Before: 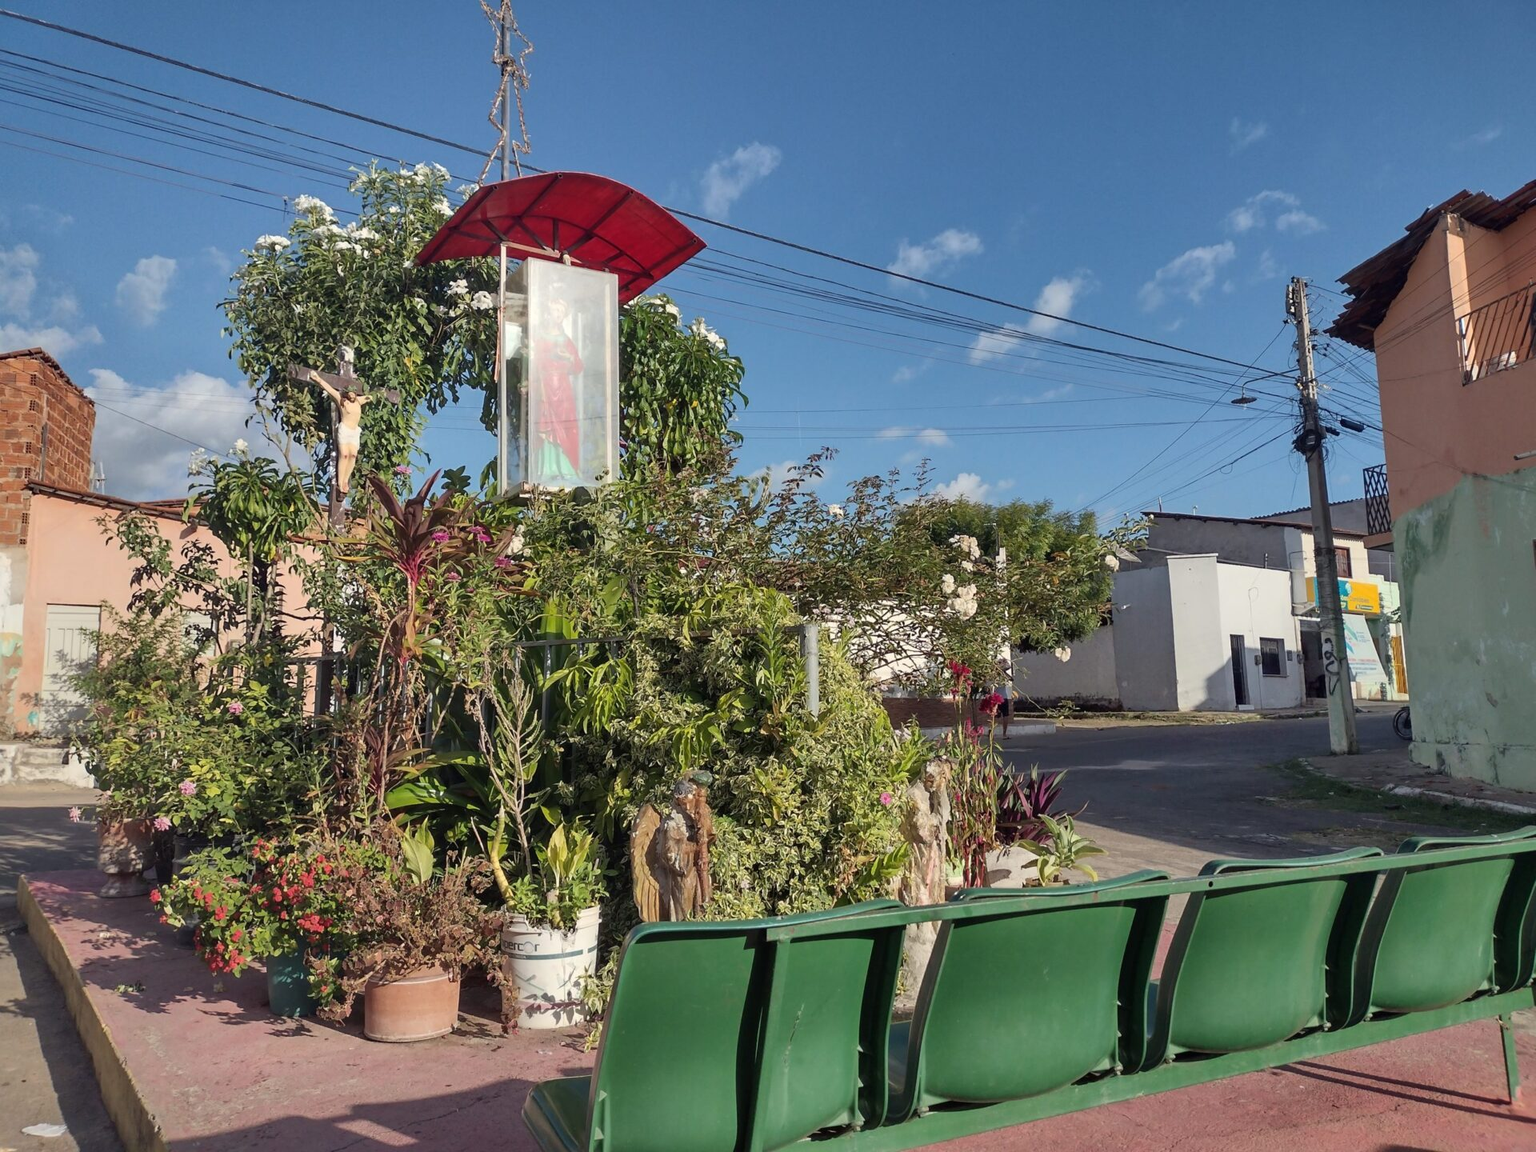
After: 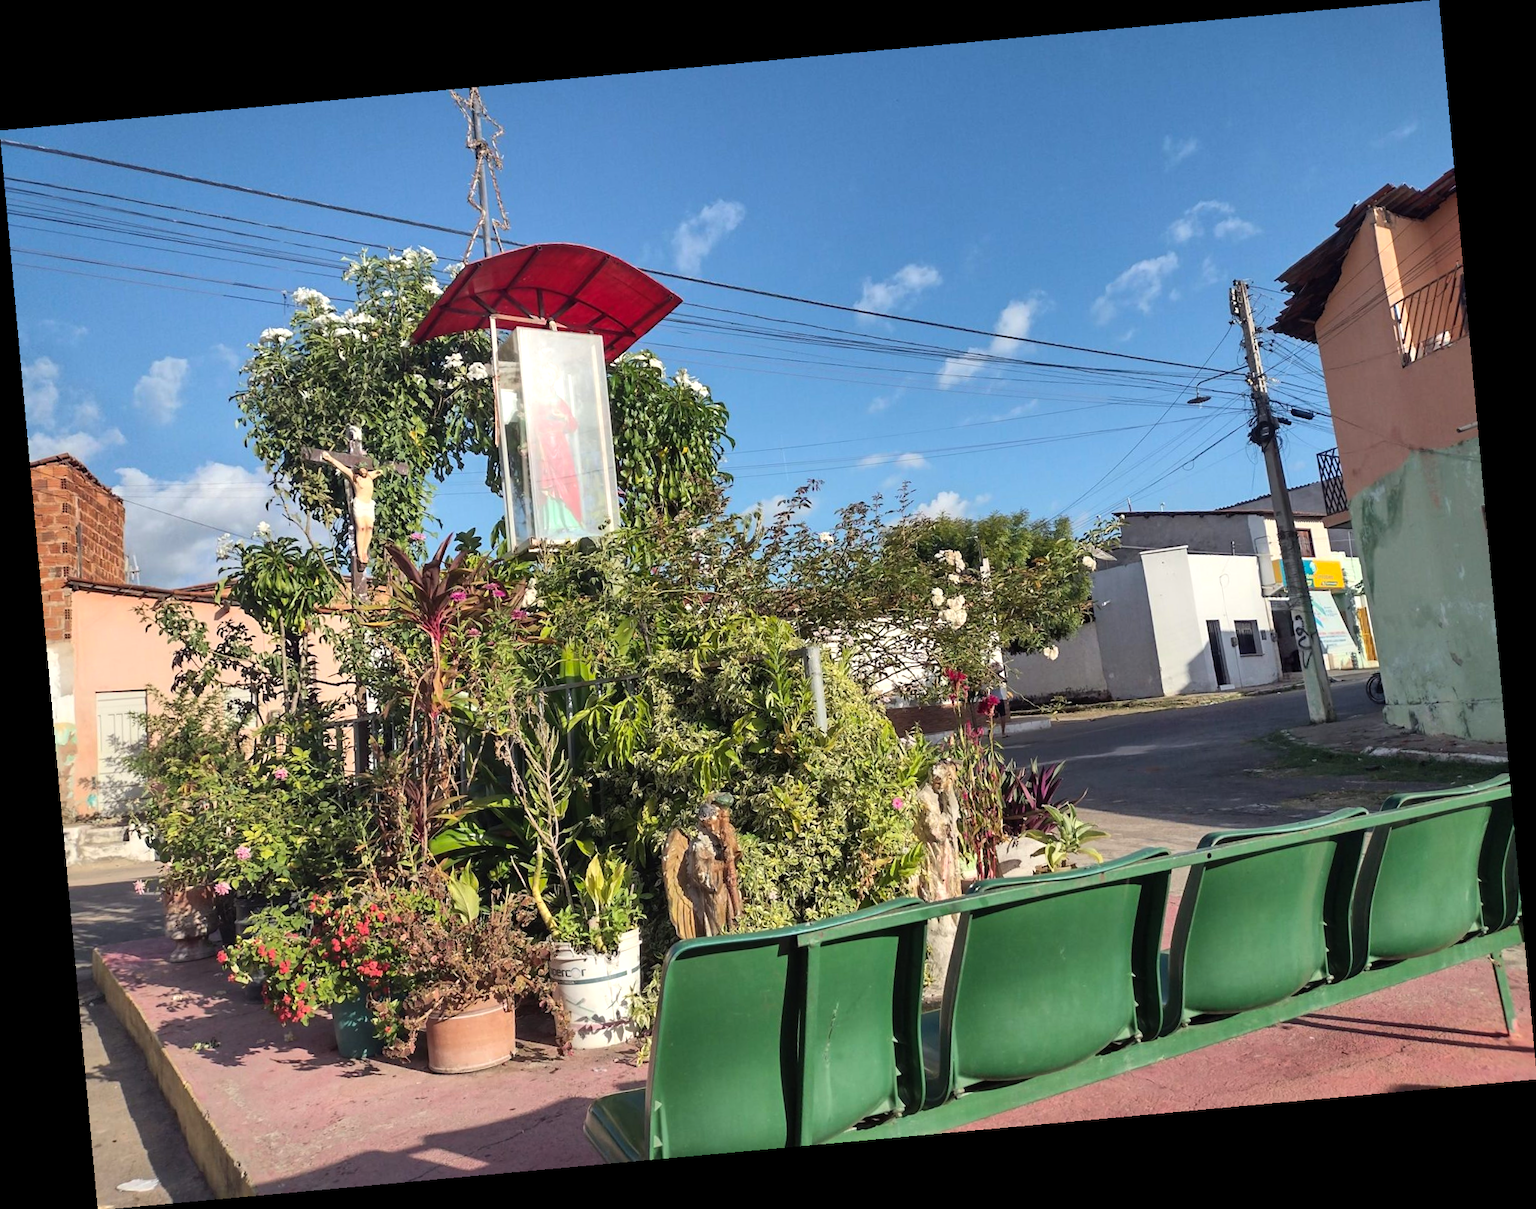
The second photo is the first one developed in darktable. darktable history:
contrast brightness saturation: contrast 0.03, brightness 0.06, saturation 0.13
tone equalizer: -8 EV -0.417 EV, -7 EV -0.389 EV, -6 EV -0.333 EV, -5 EV -0.222 EV, -3 EV 0.222 EV, -2 EV 0.333 EV, -1 EV 0.389 EV, +0 EV 0.417 EV, edges refinement/feathering 500, mask exposure compensation -1.57 EV, preserve details no
rotate and perspective: rotation -5.2°, automatic cropping off
